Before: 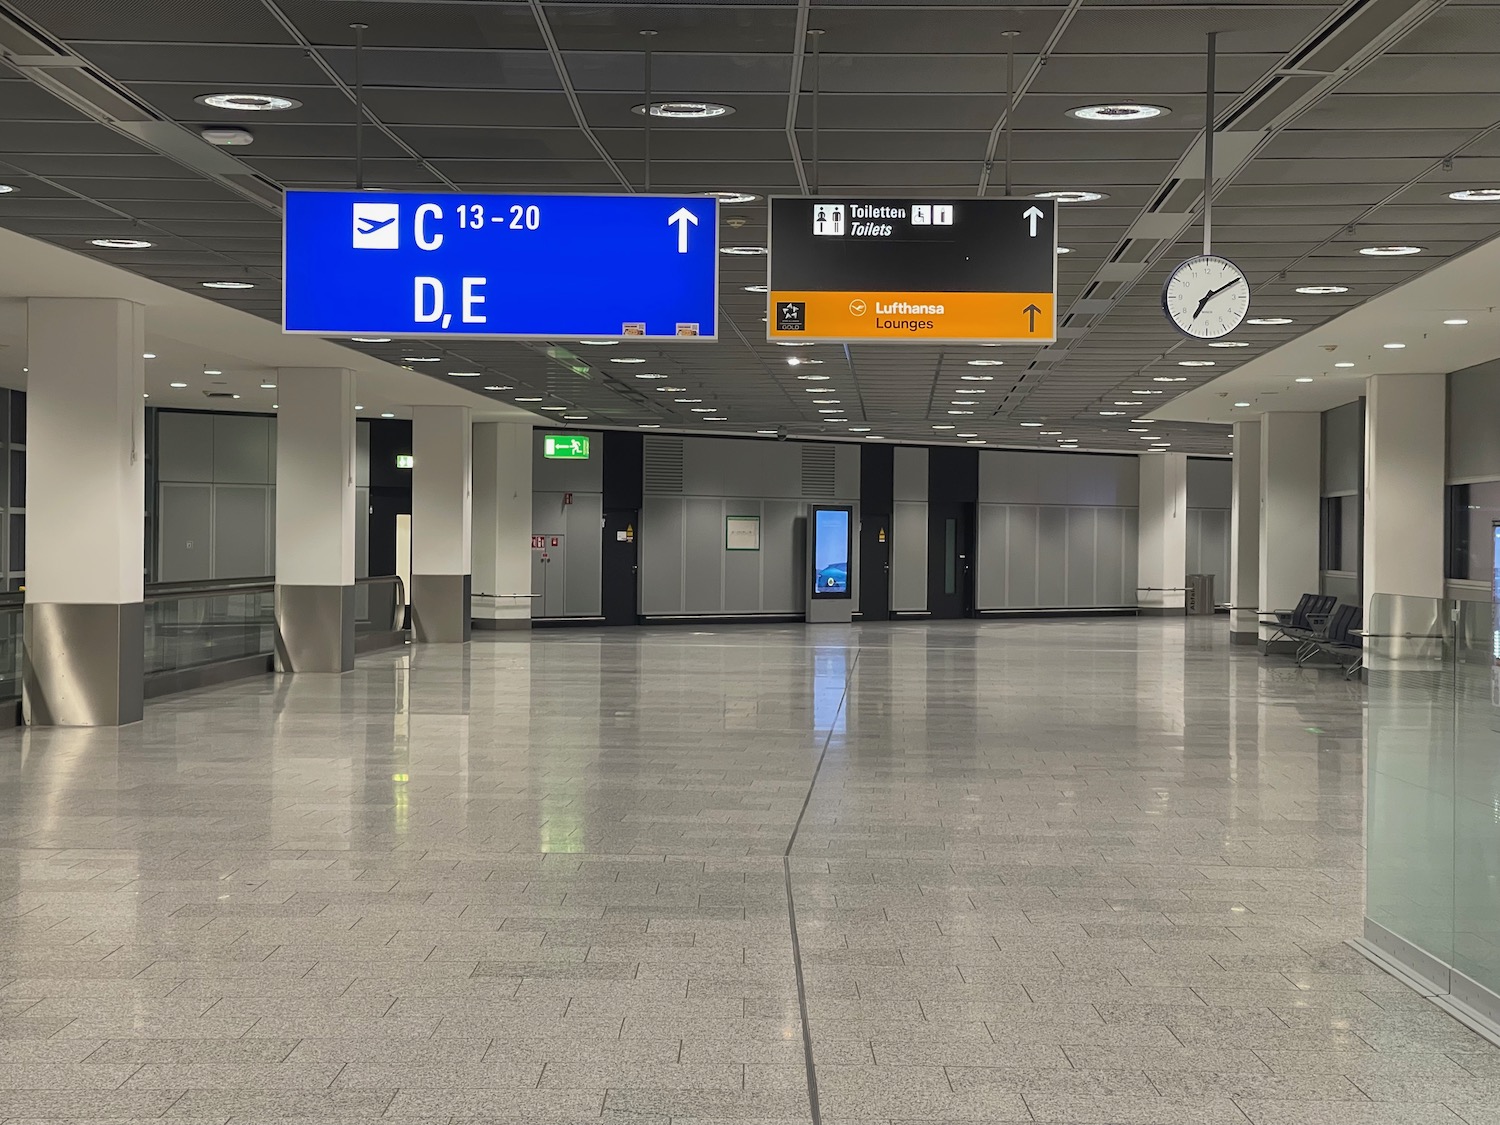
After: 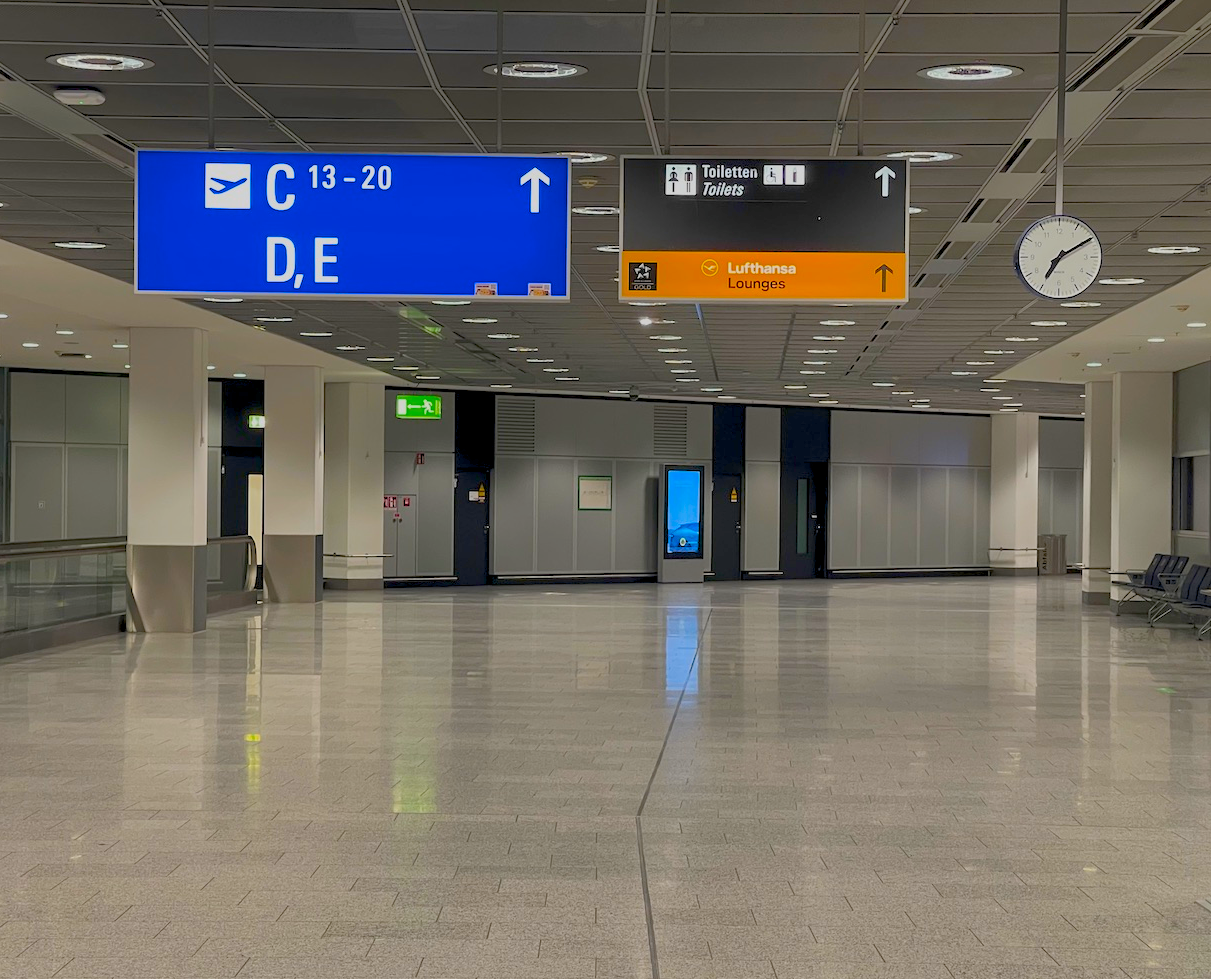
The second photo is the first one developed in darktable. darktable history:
crop: left 9.907%, top 3.602%, right 9.31%, bottom 9.324%
color balance rgb: shadows lift › hue 86.3°, power › hue 61.28°, global offset › luminance -0.47%, linear chroma grading › global chroma 14.396%, perceptual saturation grading › global saturation 29.88%, hue shift -5.11°, contrast -21.776%
